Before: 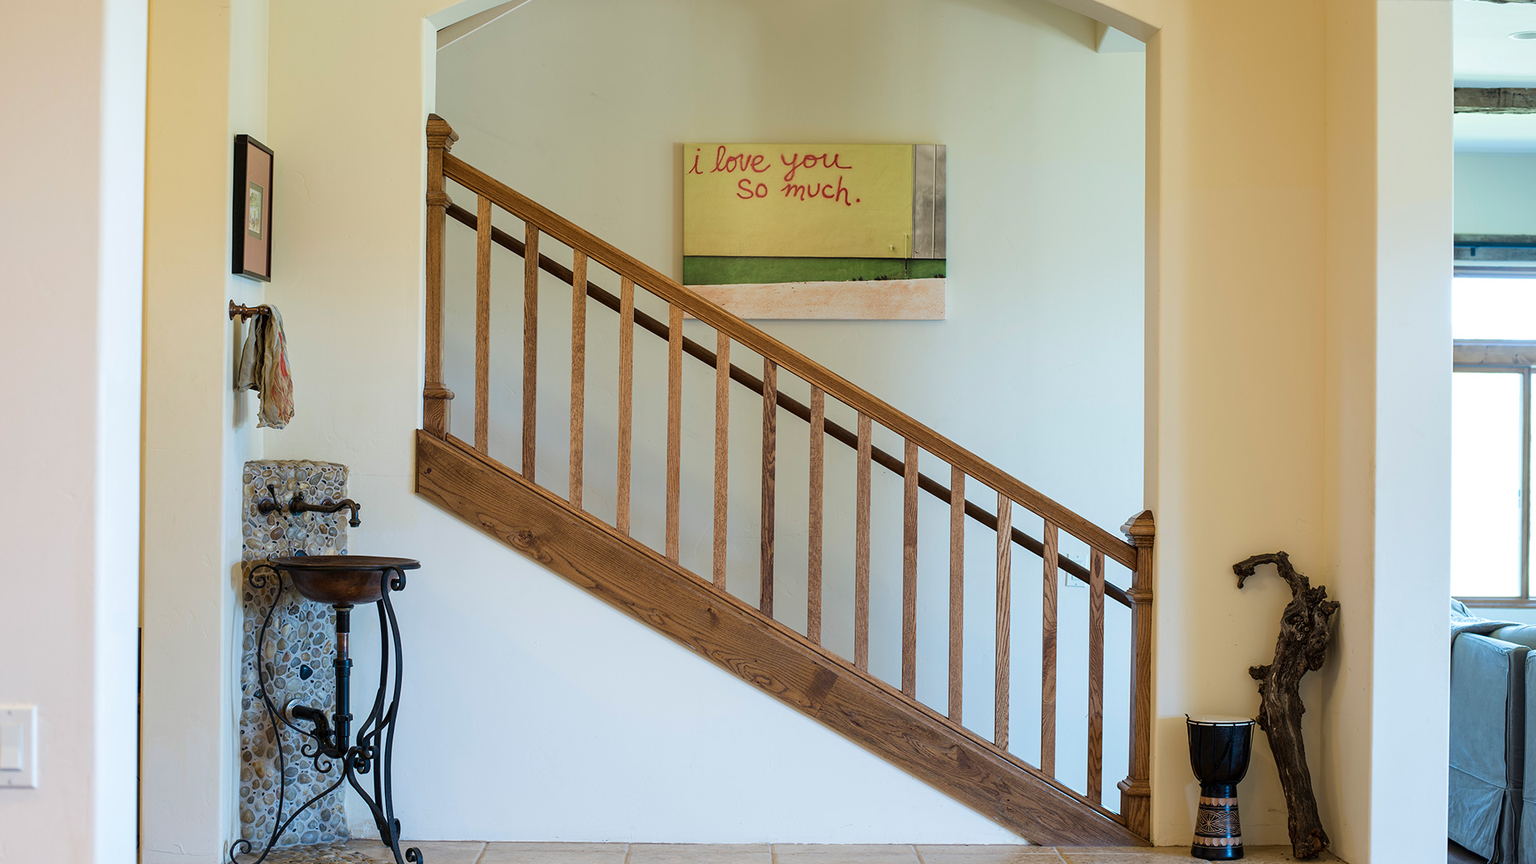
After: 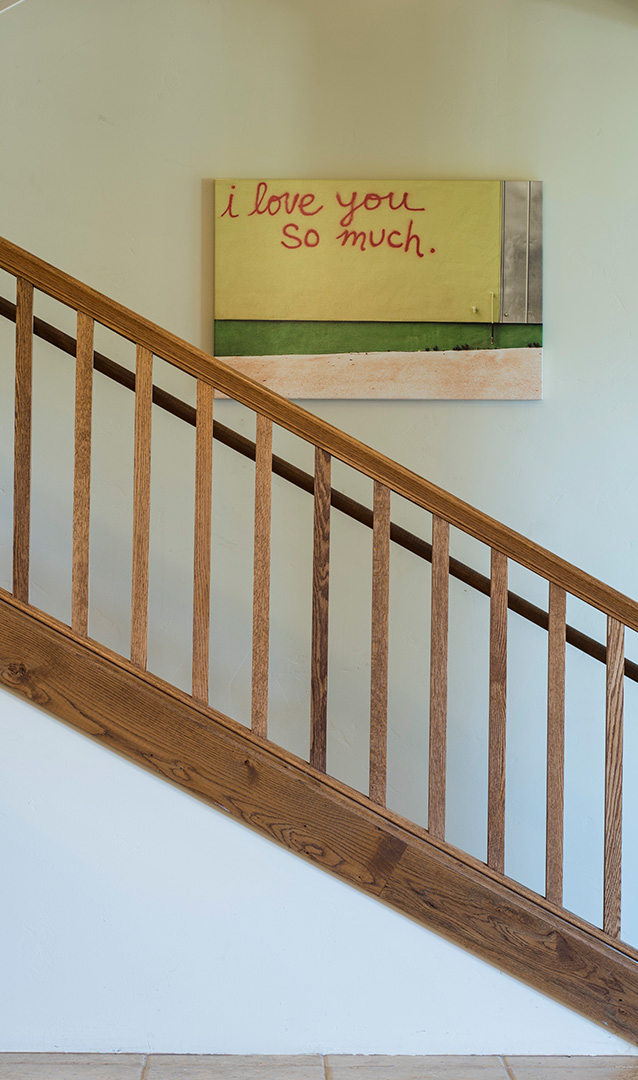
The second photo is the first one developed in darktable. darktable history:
crop: left 33.36%, right 33.36%
shadows and highlights: shadows 75, highlights -25, soften with gaussian
